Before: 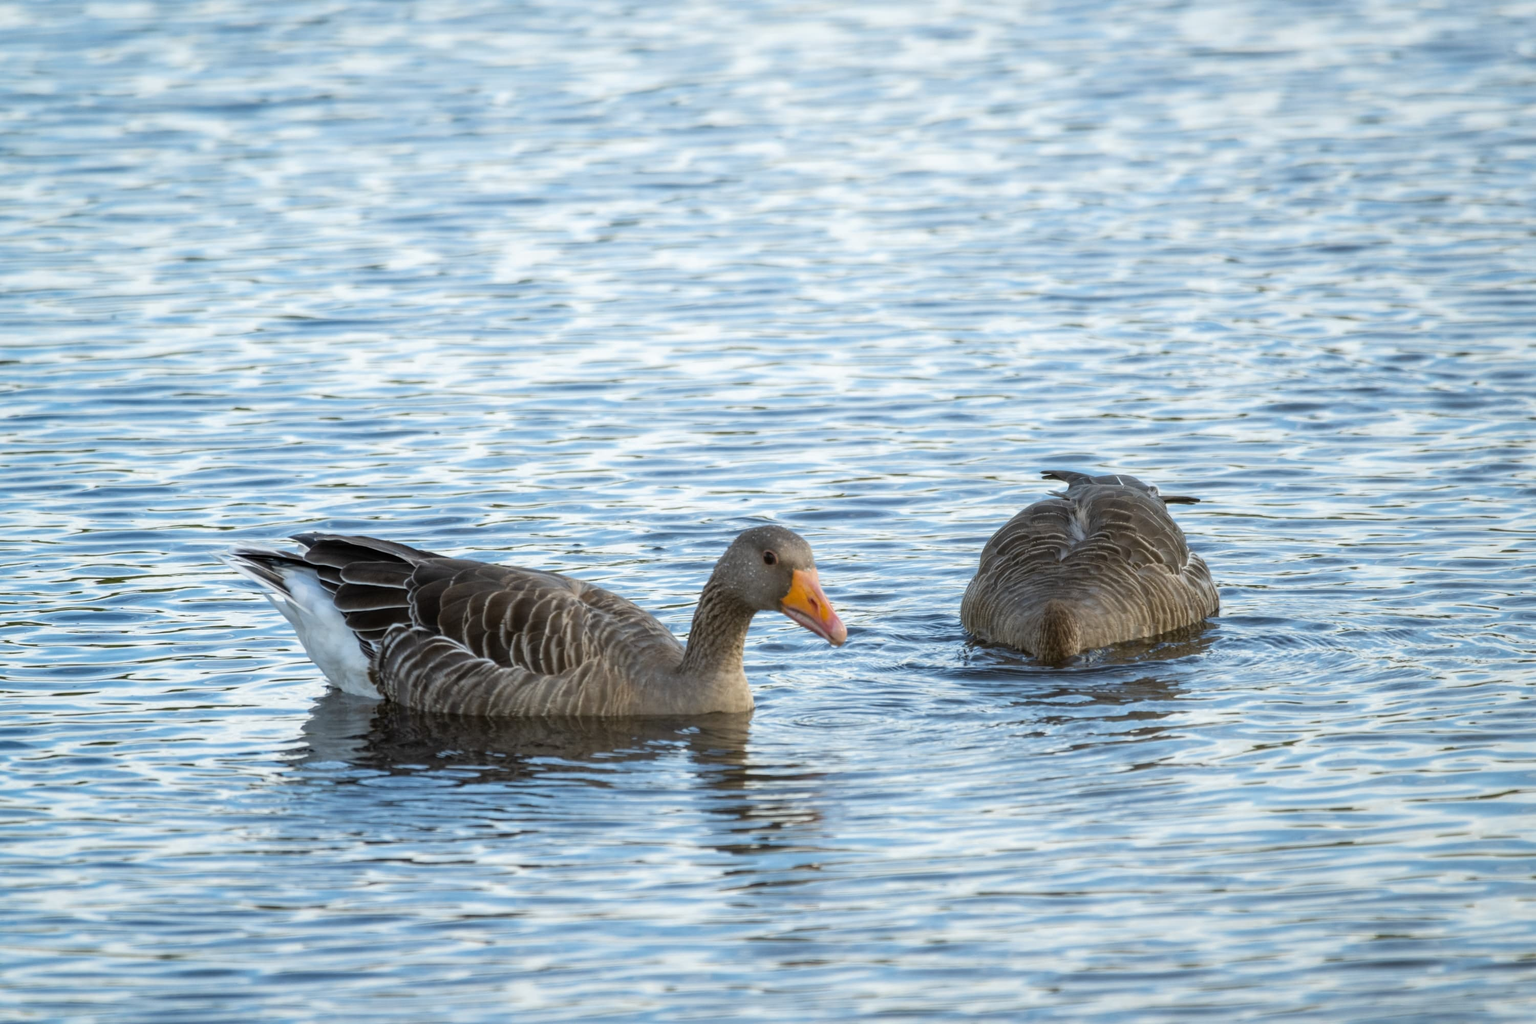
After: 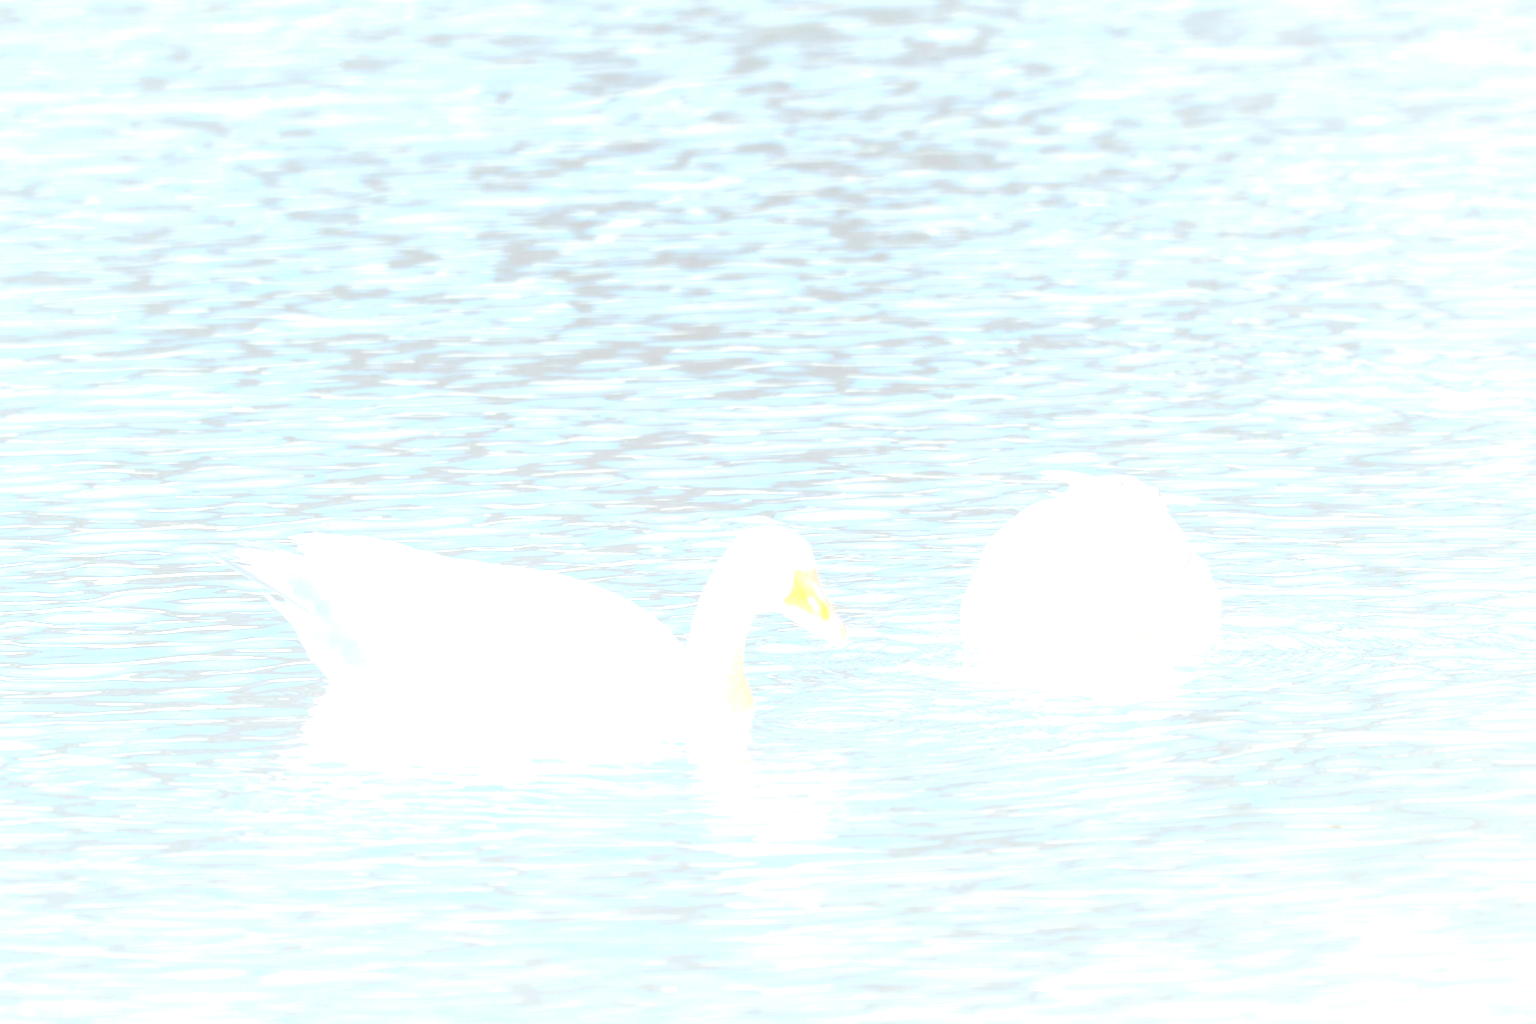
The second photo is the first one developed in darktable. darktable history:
exposure: black level correction 0, exposure 0.7 EV, compensate exposure bias true, compensate highlight preservation false
bloom: size 85%, threshold 5%, strength 85%
